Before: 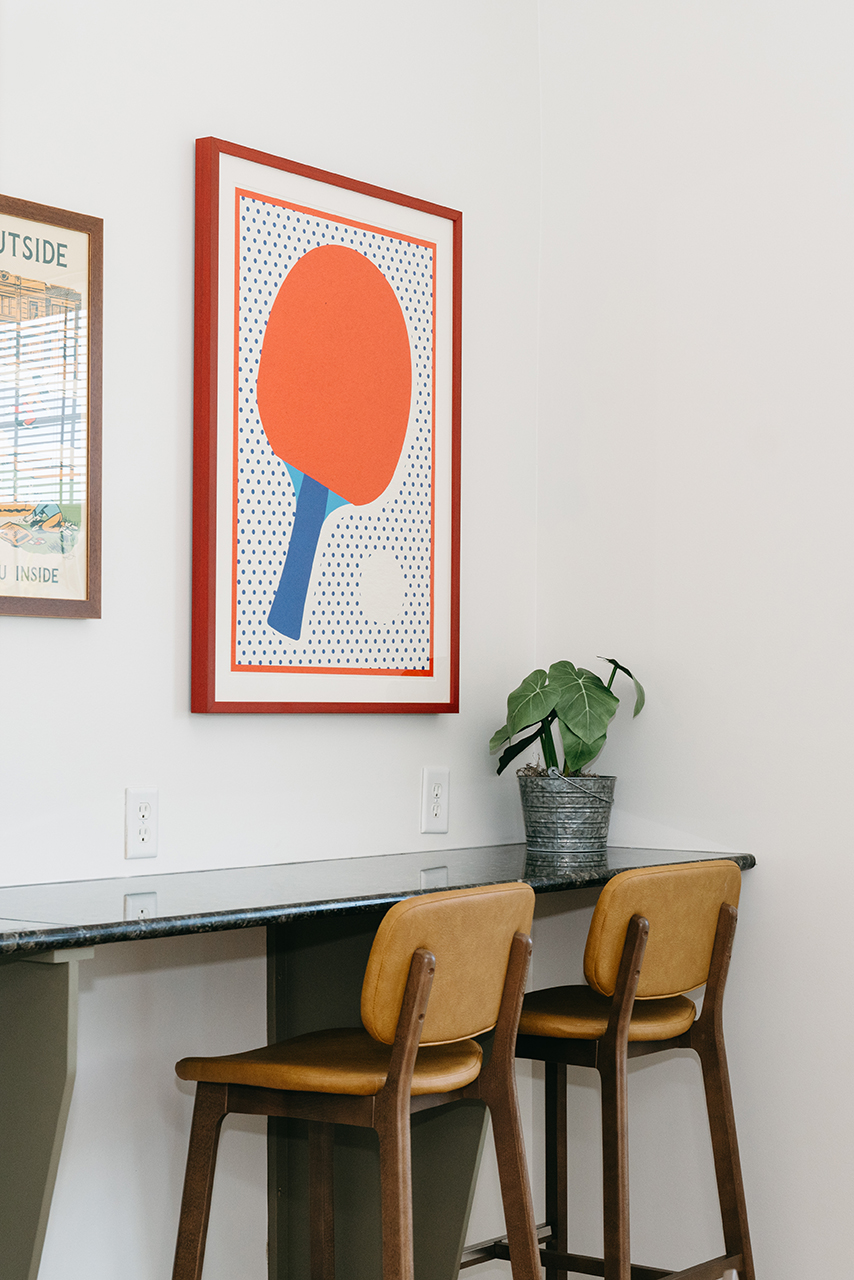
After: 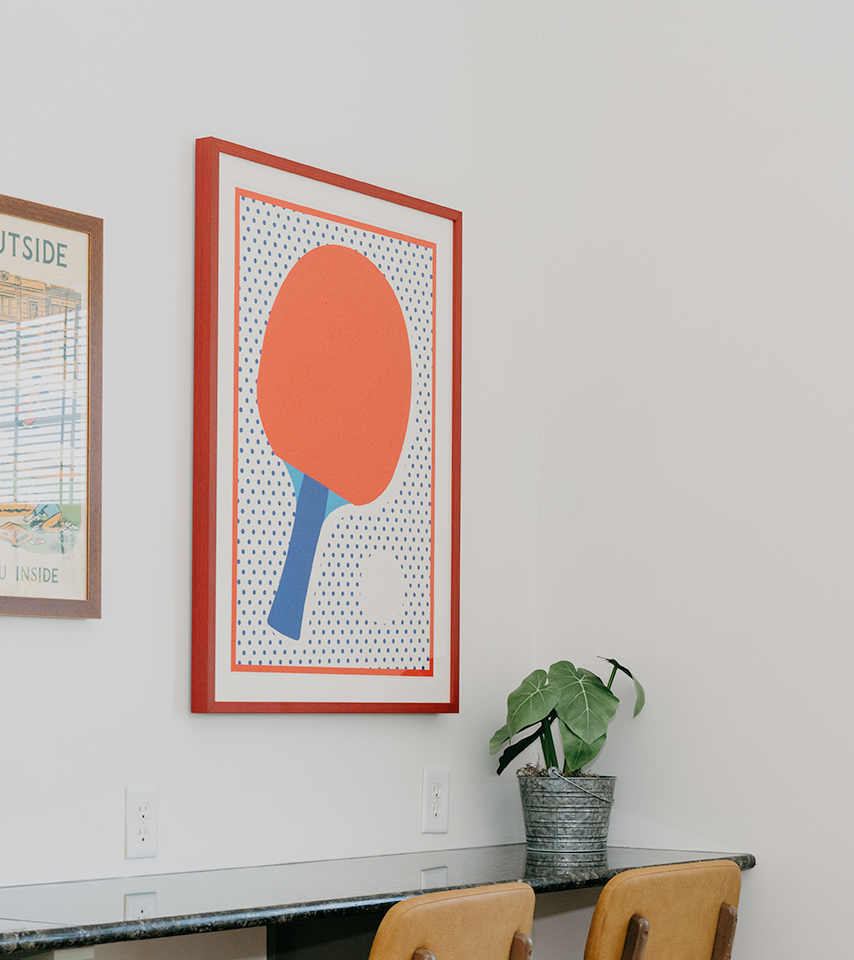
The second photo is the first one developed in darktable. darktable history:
exposure: exposure 0.26 EV, compensate highlight preservation false
filmic rgb: middle gray luminance 18.34%, black relative exposure -10.46 EV, white relative exposure 3.42 EV, threshold 3.04 EV, target black luminance 0%, hardness 6.05, latitude 98.7%, contrast 0.847, shadows ↔ highlights balance 0.649%, enable highlight reconstruction true
crop: bottom 24.984%
